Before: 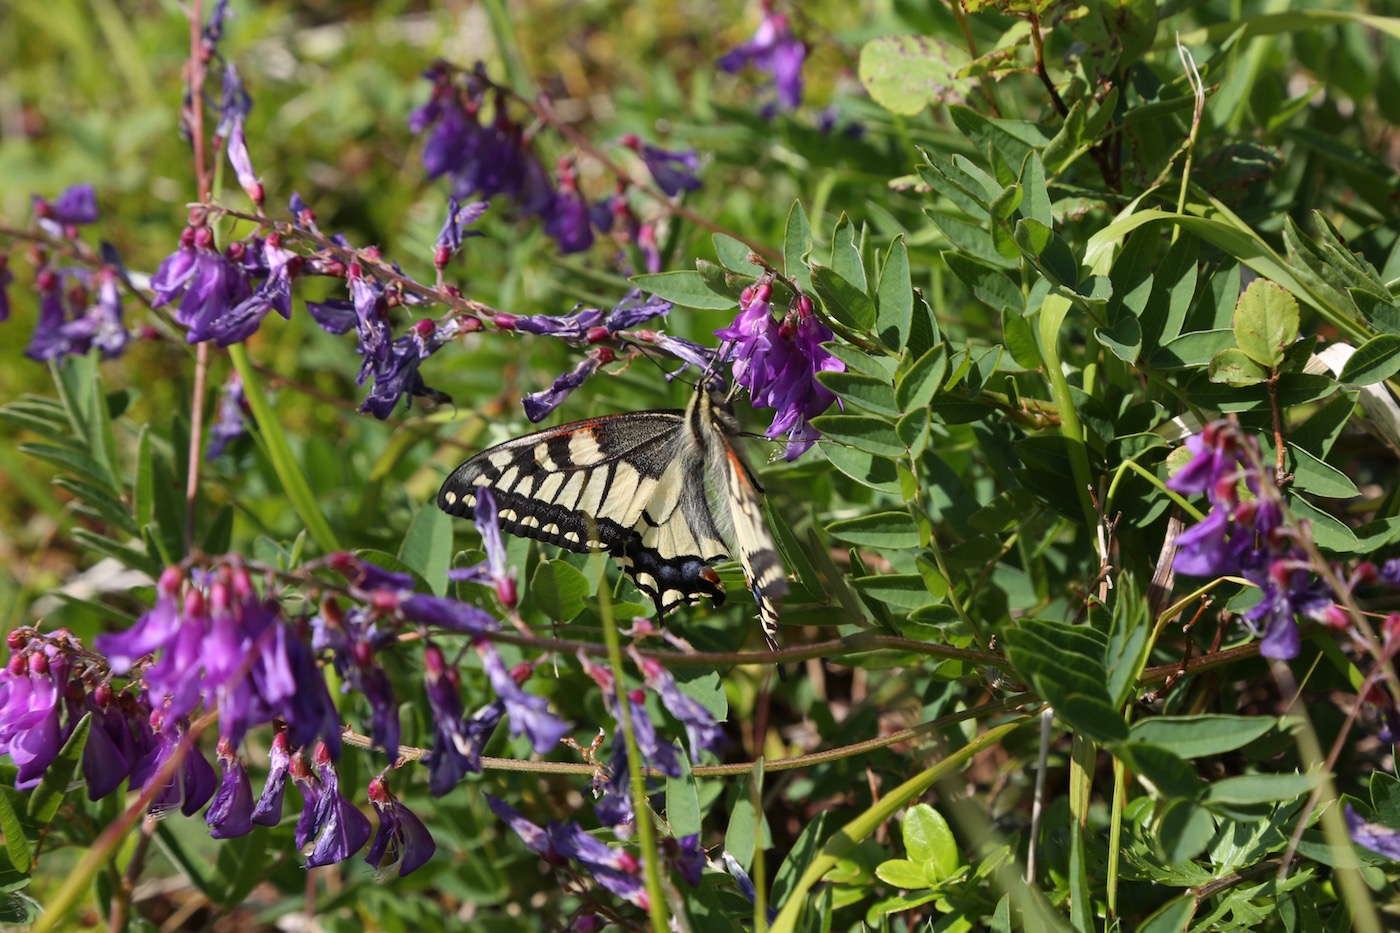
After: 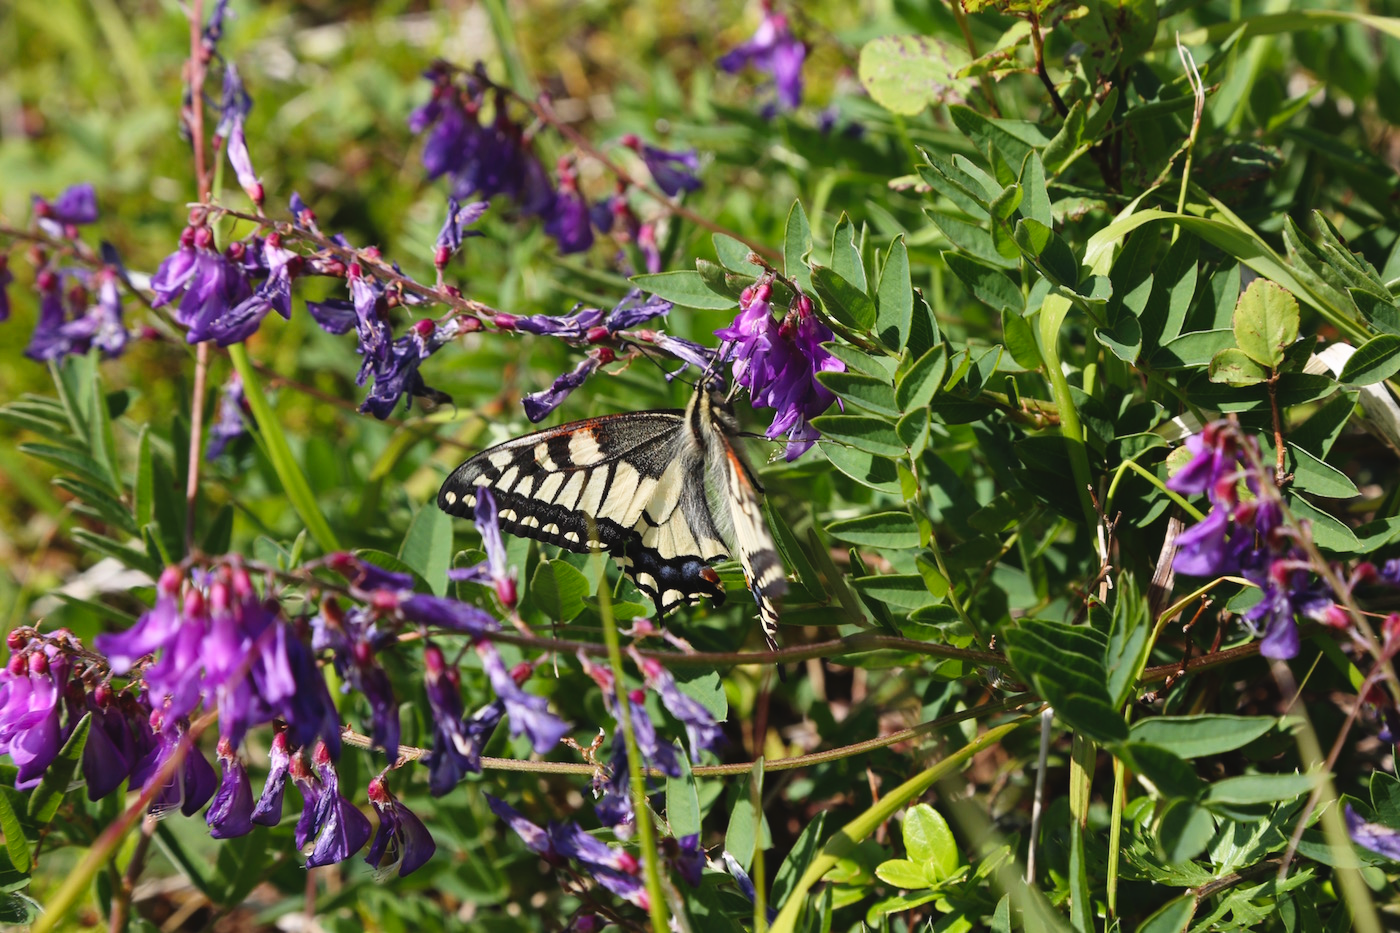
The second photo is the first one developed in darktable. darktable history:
tone curve: curves: ch0 [(0, 0.036) (0.119, 0.115) (0.466, 0.498) (0.715, 0.767) (0.817, 0.865) (1, 0.998)]; ch1 [(0, 0) (0.377, 0.424) (0.442, 0.491) (0.487, 0.498) (0.514, 0.512) (0.536, 0.577) (0.66, 0.724) (1, 1)]; ch2 [(0, 0) (0.38, 0.405) (0.463, 0.443) (0.492, 0.486) (0.526, 0.541) (0.578, 0.598) (1, 1)], preserve colors none
